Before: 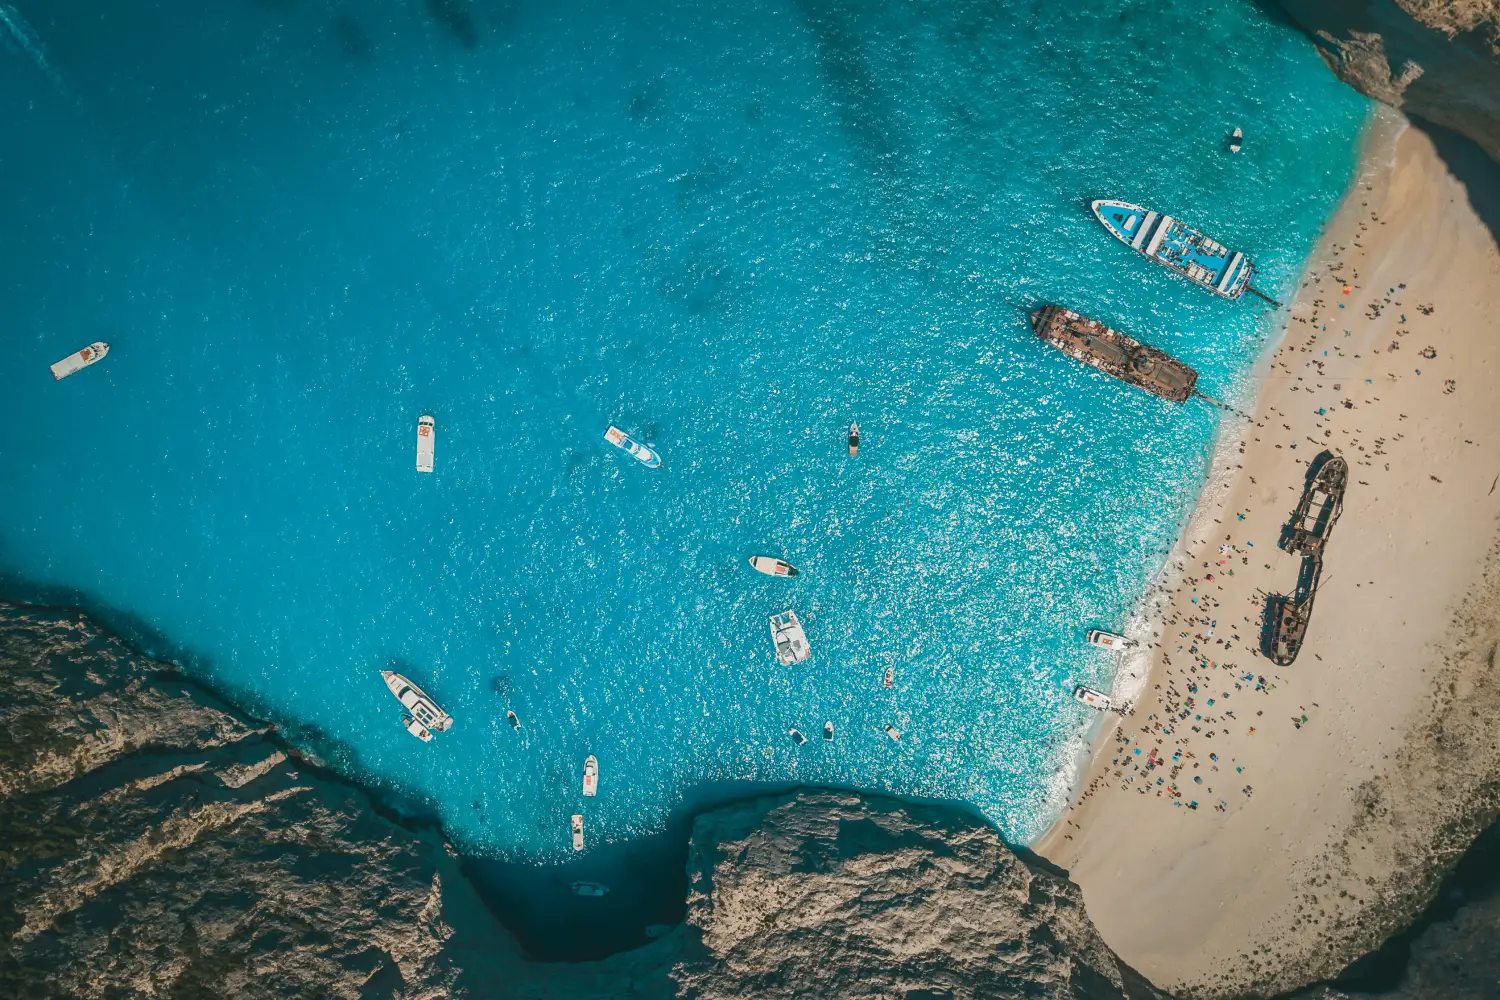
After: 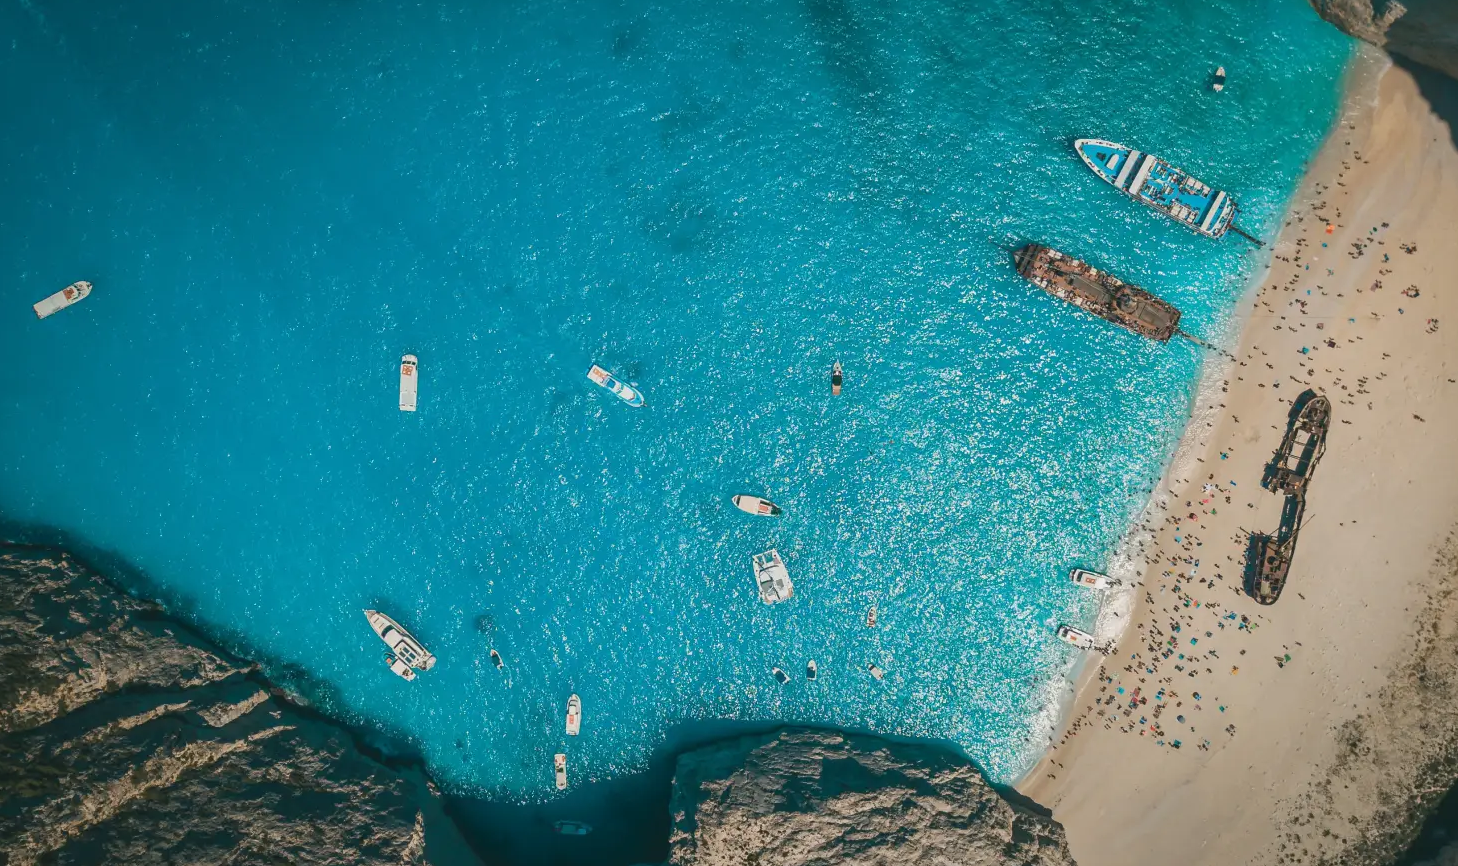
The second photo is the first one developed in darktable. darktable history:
crop: left 1.155%, top 6.146%, right 1.605%, bottom 7.195%
exposure: exposure -0.063 EV, compensate highlight preservation false
